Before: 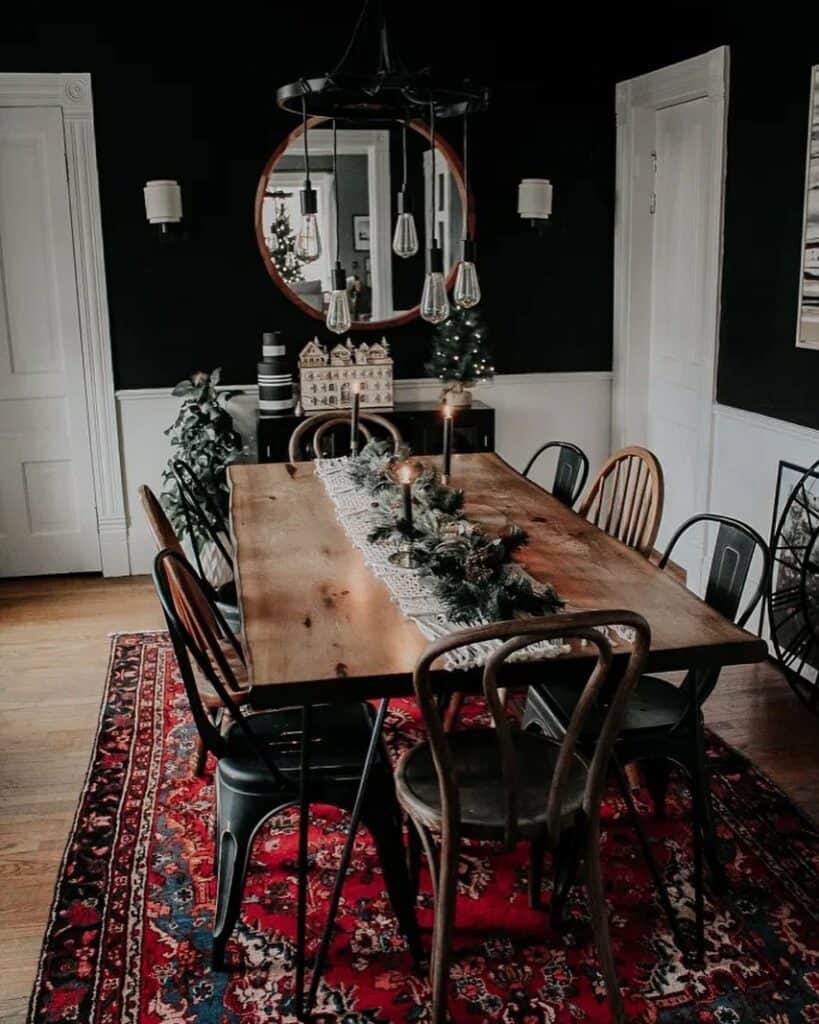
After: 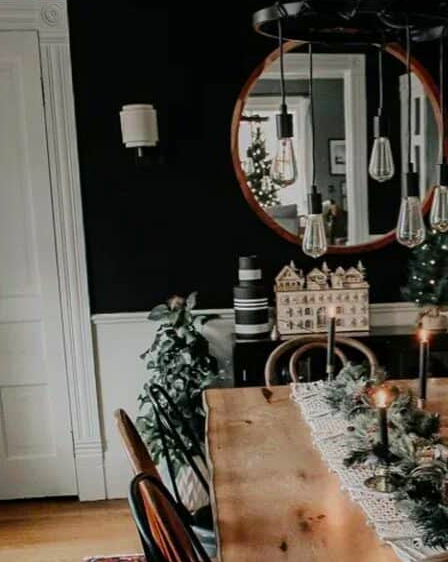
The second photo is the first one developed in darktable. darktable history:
crop and rotate: left 3.047%, top 7.509%, right 42.236%, bottom 37.598%
color balance rgb: perceptual saturation grading › global saturation 20%, global vibrance 20%
